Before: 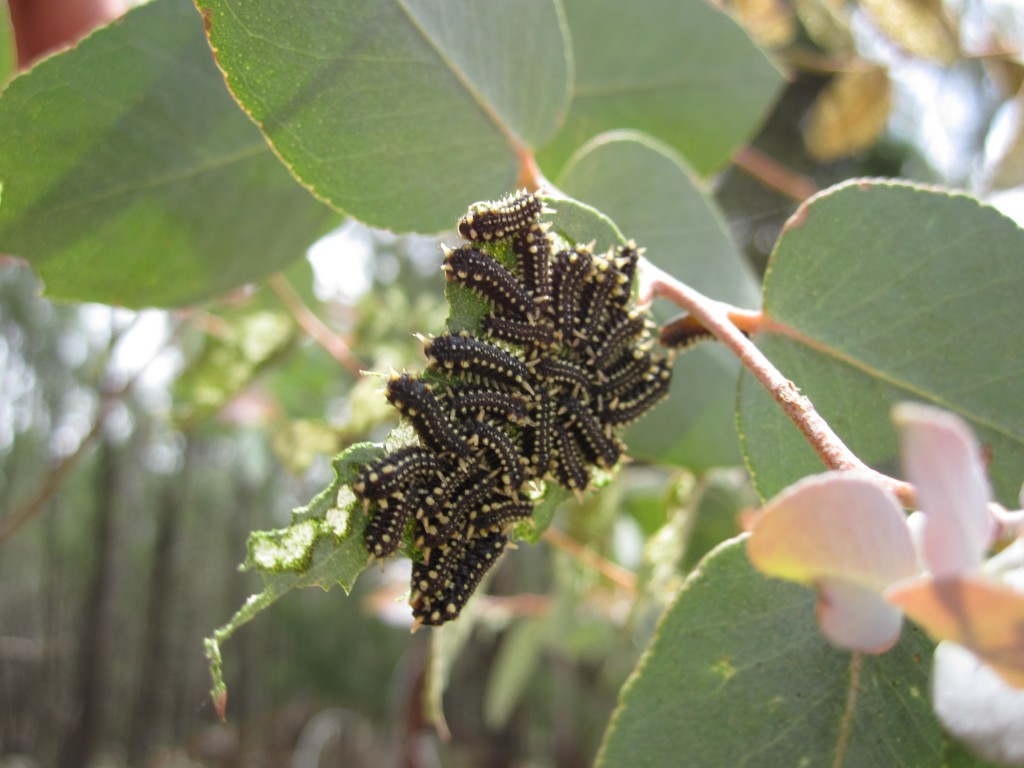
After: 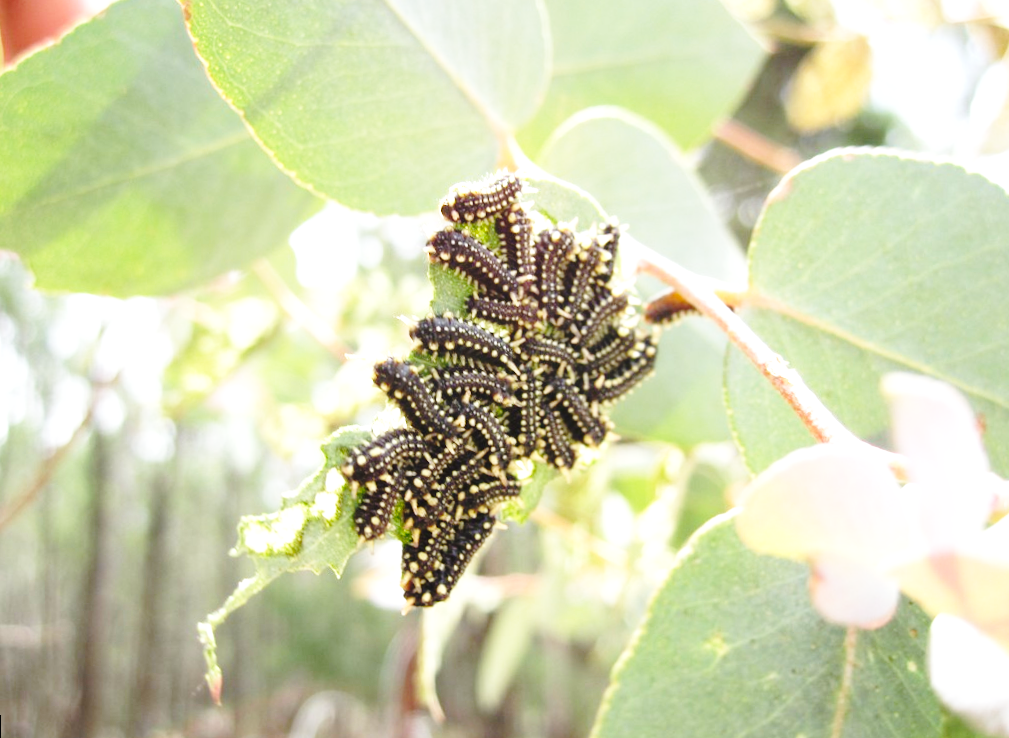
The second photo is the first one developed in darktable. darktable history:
base curve: curves: ch0 [(0, 0) (0.032, 0.037) (0.105, 0.228) (0.435, 0.76) (0.856, 0.983) (1, 1)], preserve colors none
rotate and perspective: rotation -1.32°, lens shift (horizontal) -0.031, crop left 0.015, crop right 0.985, crop top 0.047, crop bottom 0.982
exposure: black level correction -0.001, exposure 0.9 EV, compensate exposure bias true, compensate highlight preservation false
